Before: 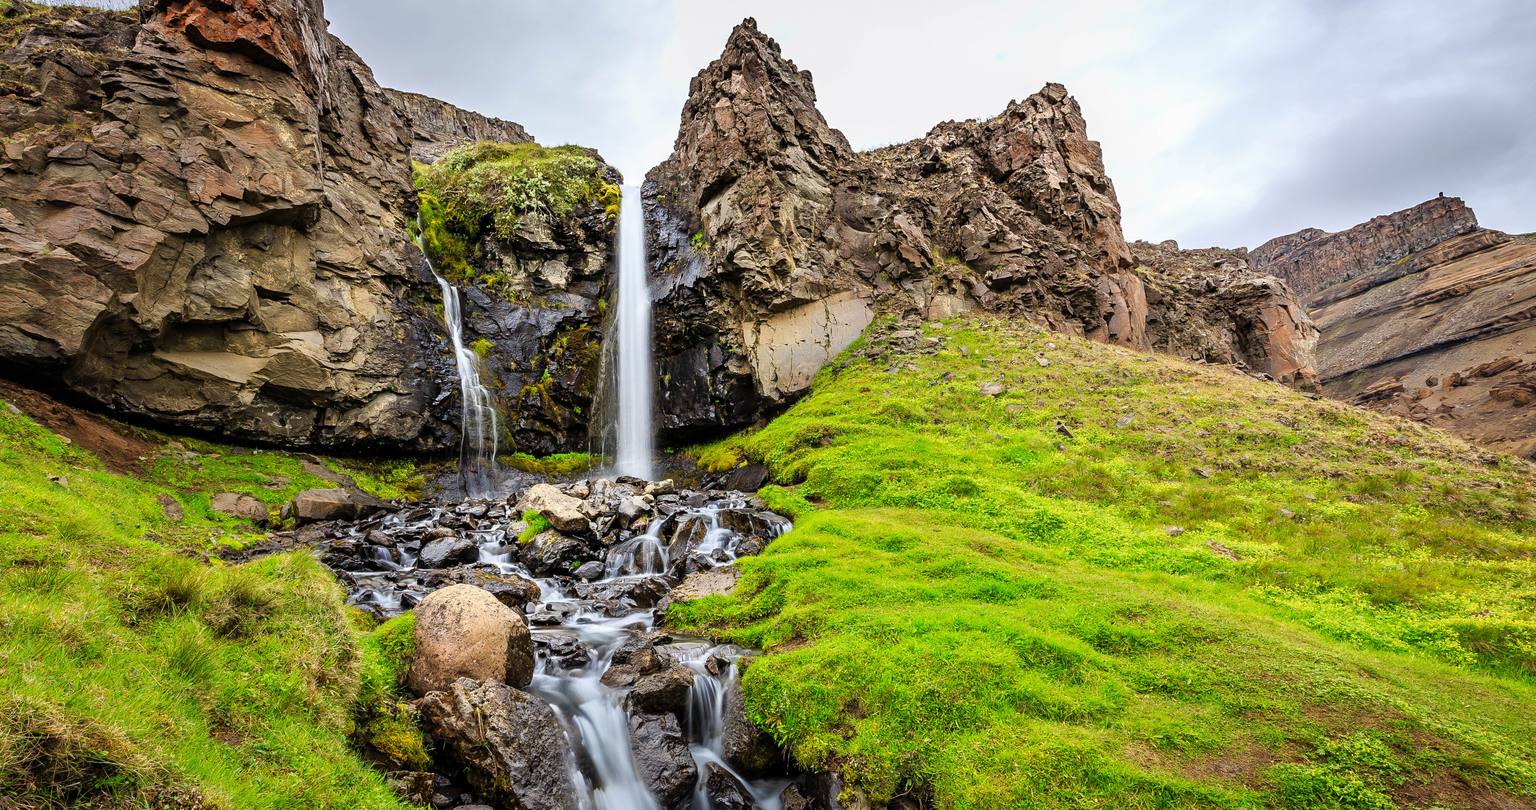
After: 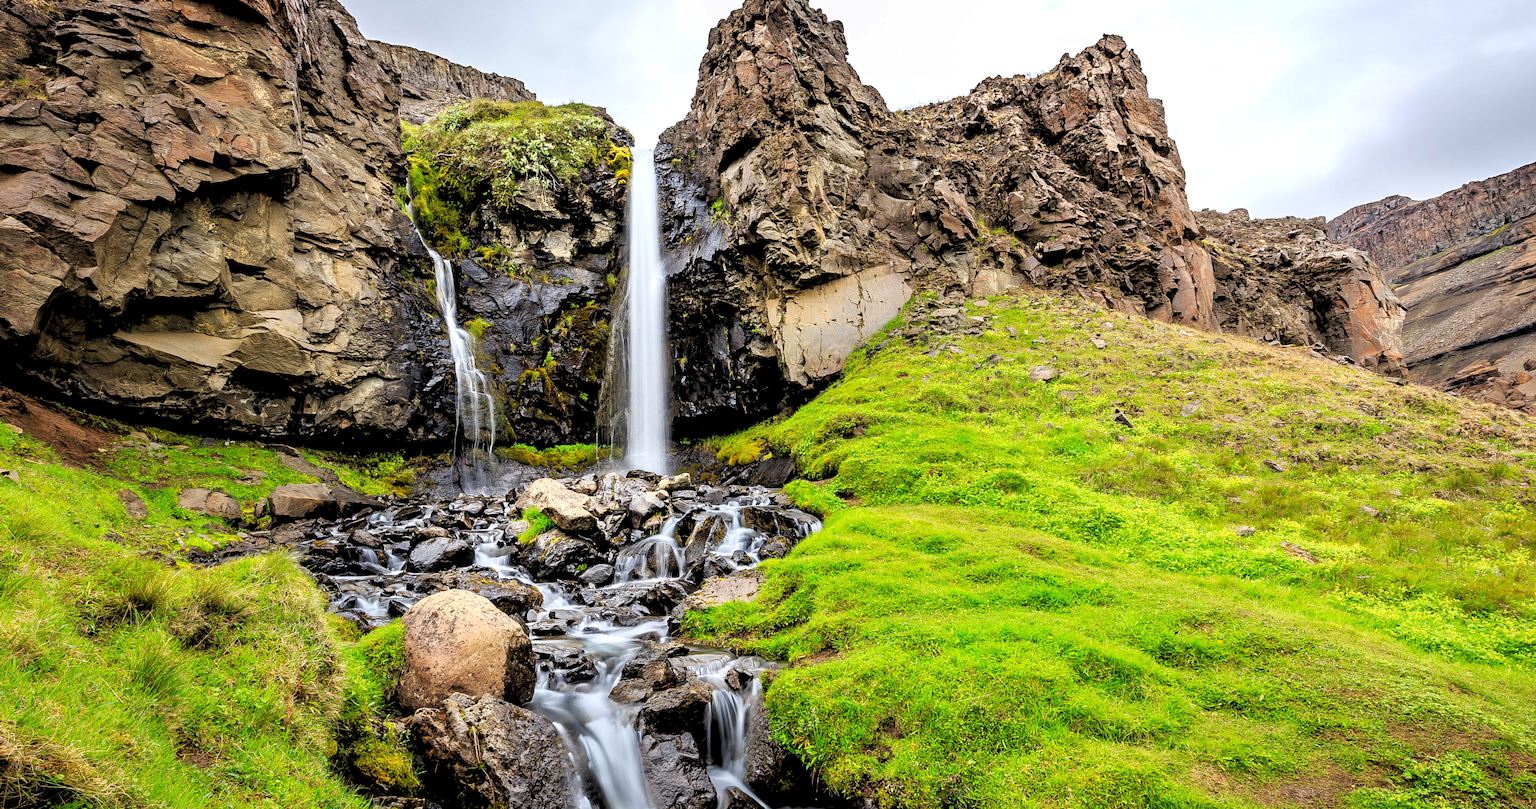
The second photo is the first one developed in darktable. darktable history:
rgb levels: levels [[0.013, 0.434, 0.89], [0, 0.5, 1], [0, 0.5, 1]]
crop: left 3.305%, top 6.436%, right 6.389%, bottom 3.258%
